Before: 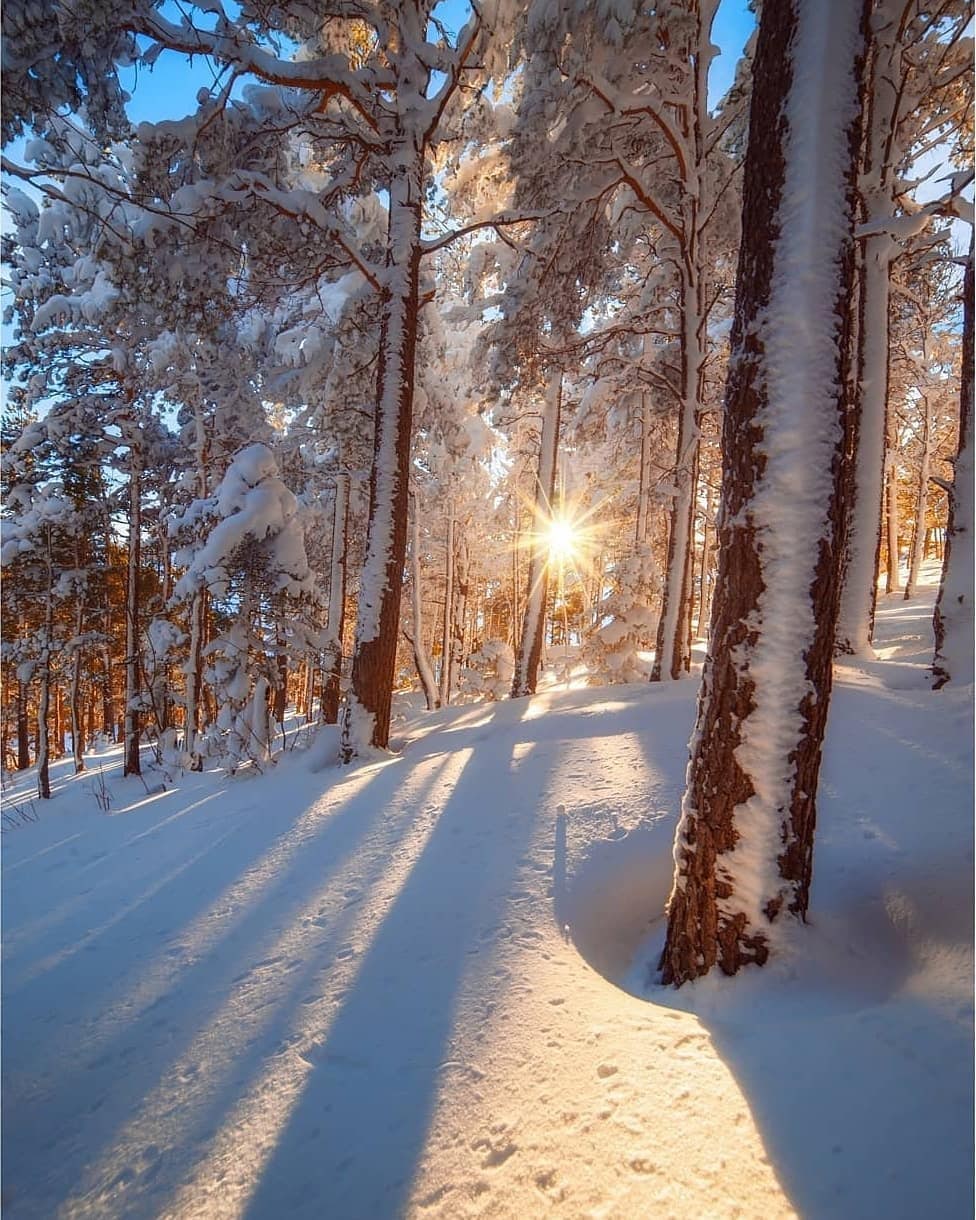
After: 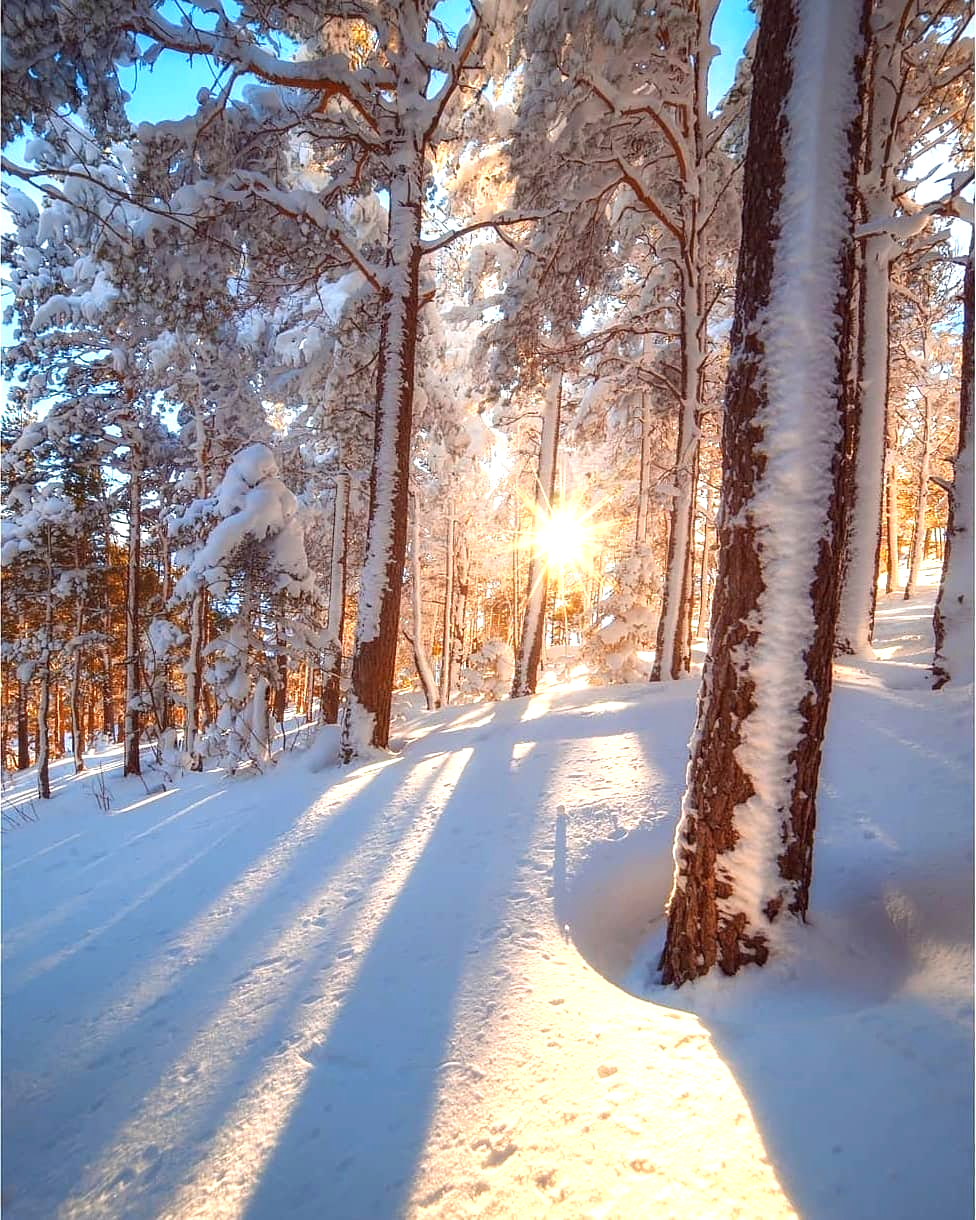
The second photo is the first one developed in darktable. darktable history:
exposure: exposure 0.778 EV, compensate exposure bias true, compensate highlight preservation false
